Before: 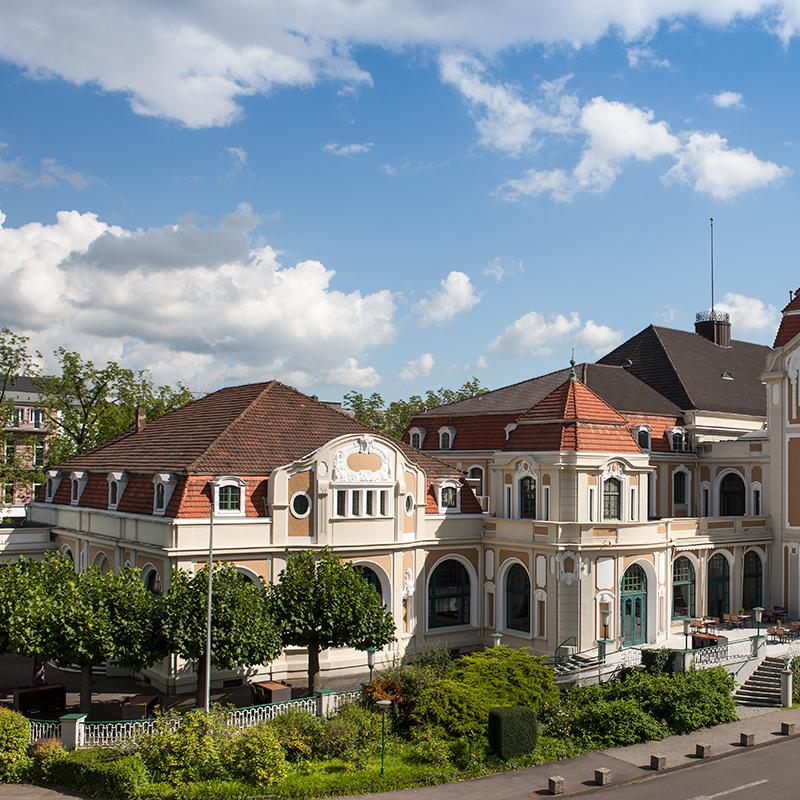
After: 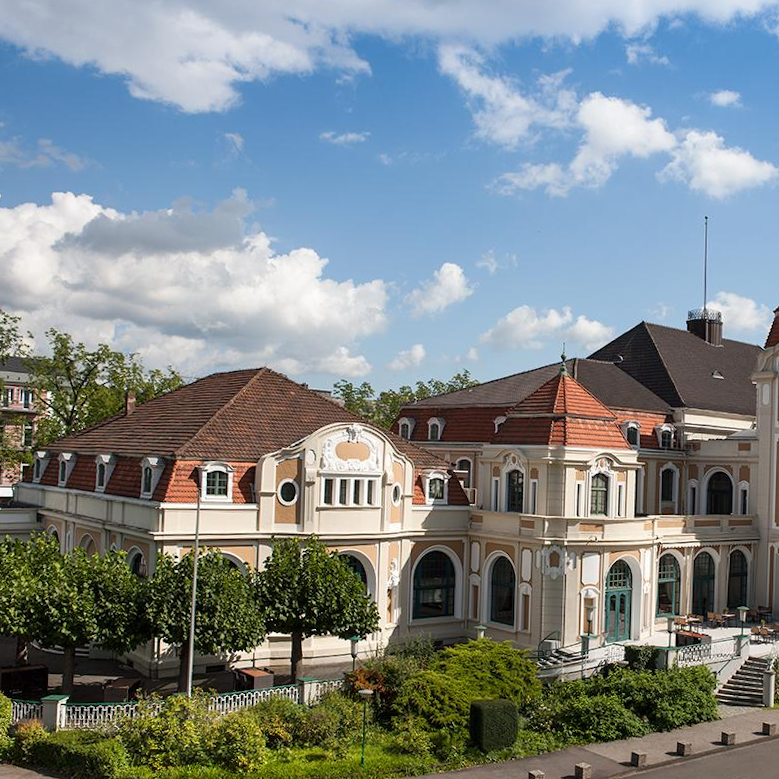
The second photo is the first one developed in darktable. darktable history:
crop and rotate: angle -1.51°
base curve: curves: ch0 [(0, 0) (0.297, 0.298) (1, 1)], preserve colors none
